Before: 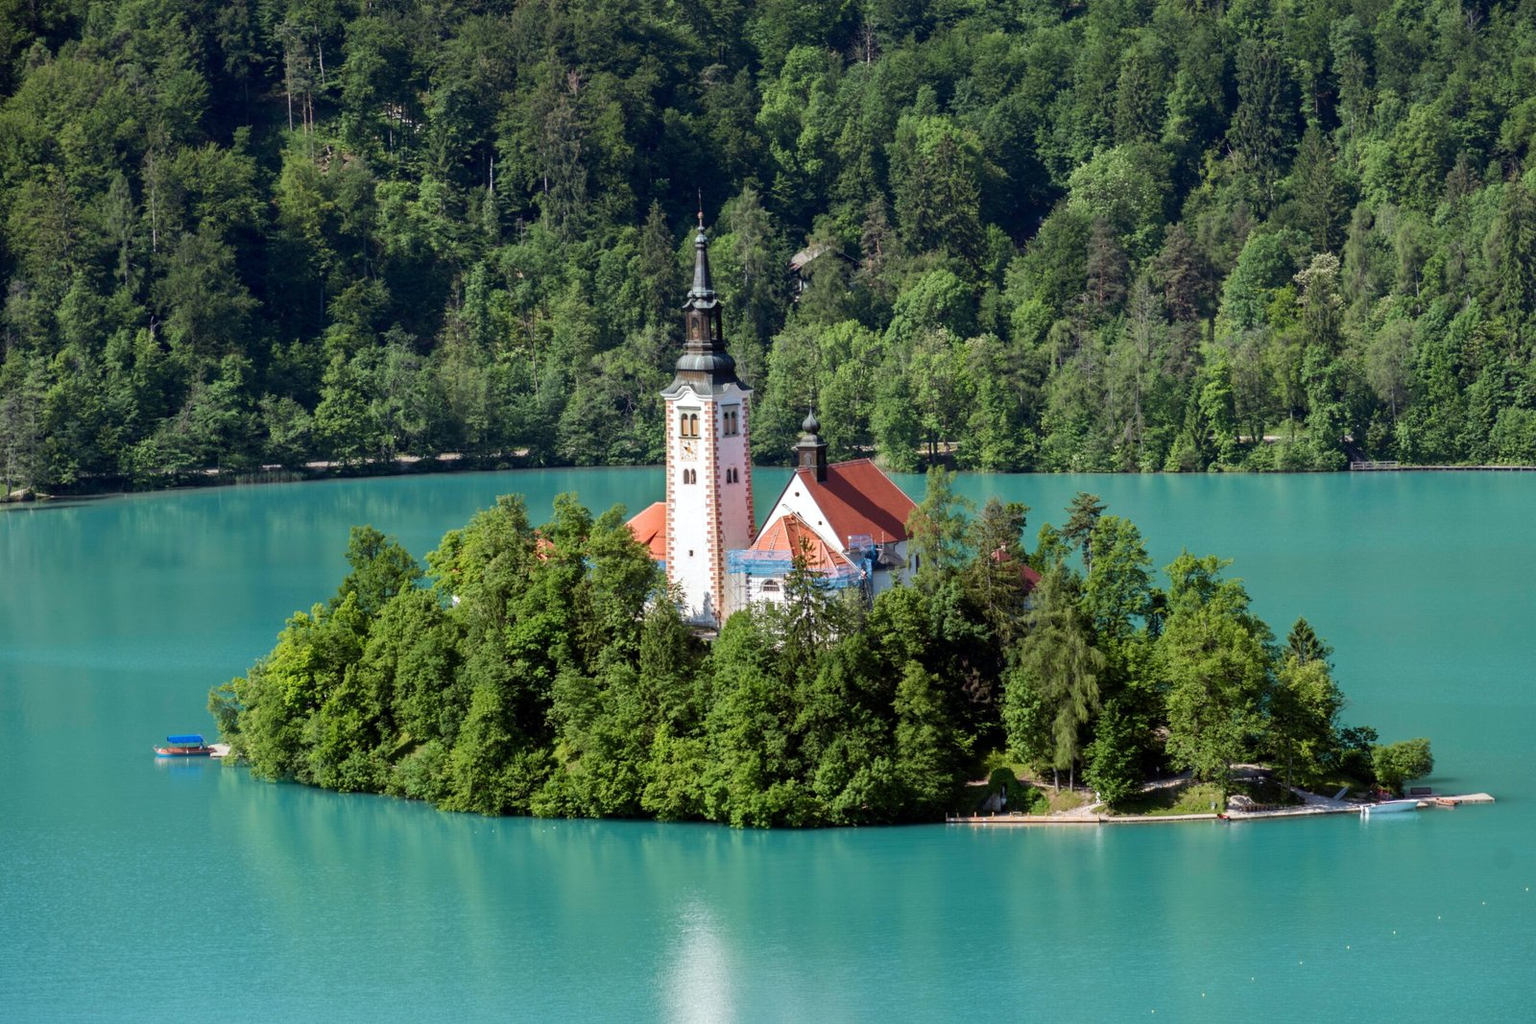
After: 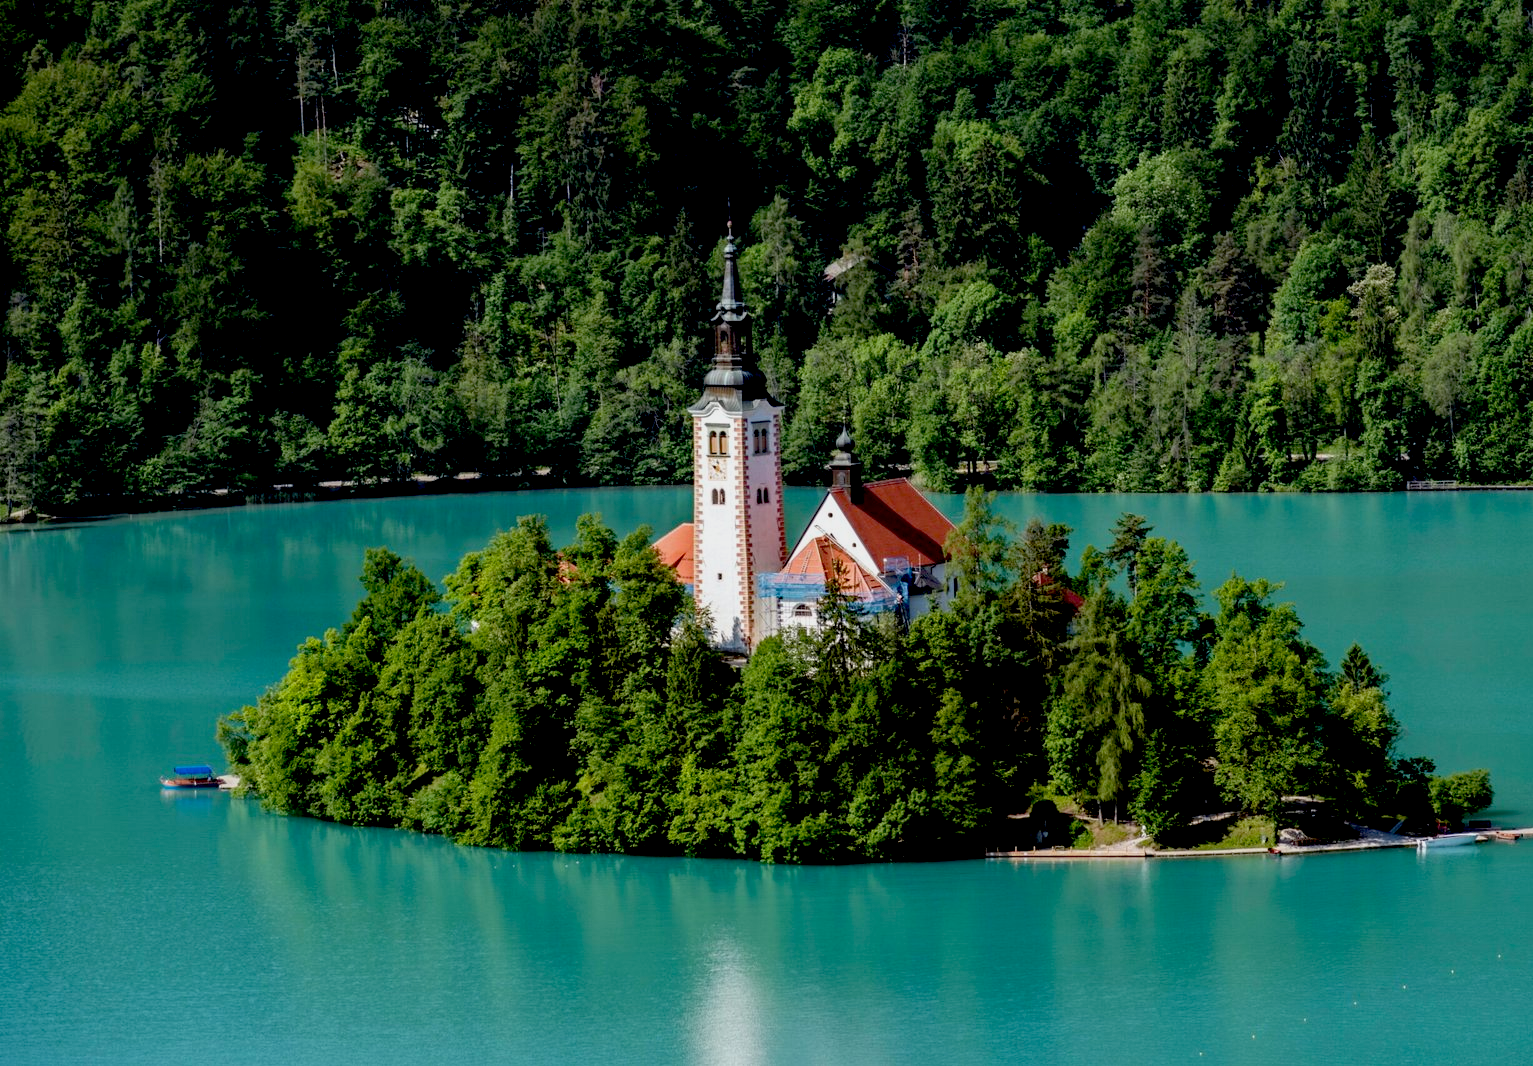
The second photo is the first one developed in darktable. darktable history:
exposure: black level correction 0.046, exposure -0.228 EV, compensate highlight preservation false
crop: right 4.126%, bottom 0.031%
